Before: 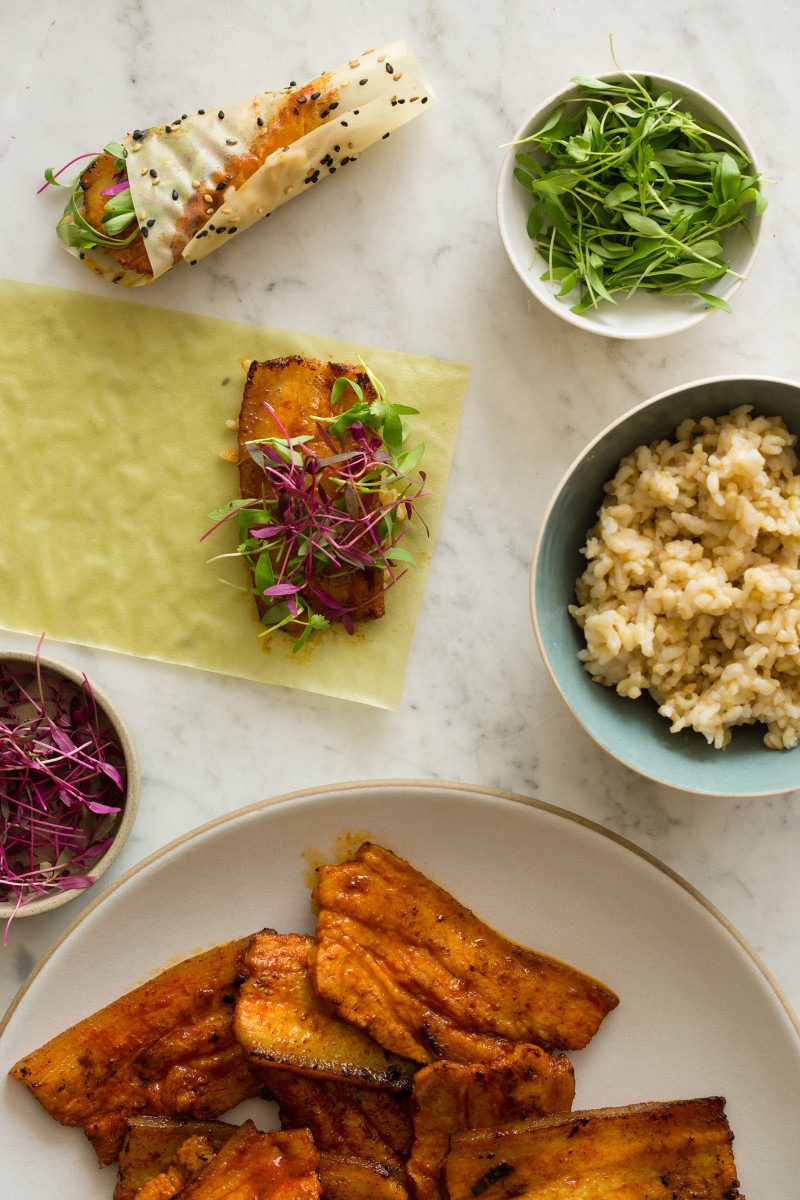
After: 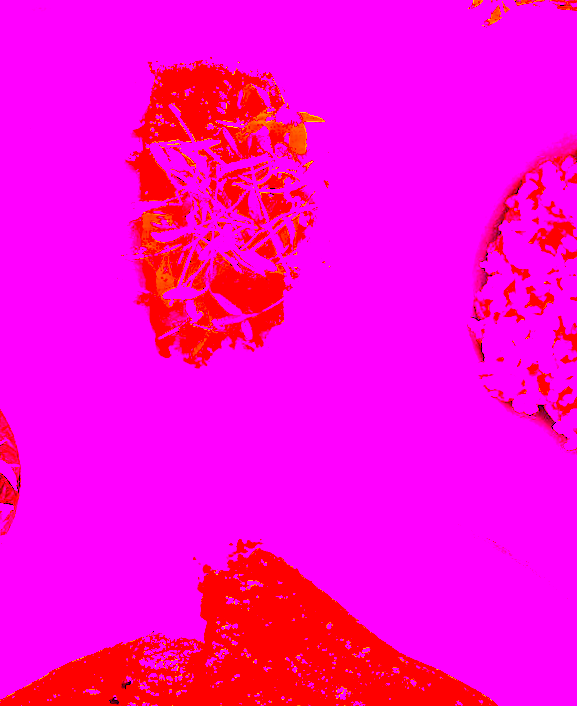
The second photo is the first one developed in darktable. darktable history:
exposure: black level correction 0, exposure 0.7 EV, compensate exposure bias true, compensate highlight preservation false
rotate and perspective: rotation -1.42°, crop left 0.016, crop right 0.984, crop top 0.035, crop bottom 0.965
color balance rgb: perceptual saturation grading › global saturation 20%, global vibrance 20%
white balance: red 8, blue 8
crop and rotate: angle -3.37°, left 9.79%, top 20.73%, right 12.42%, bottom 11.82%
